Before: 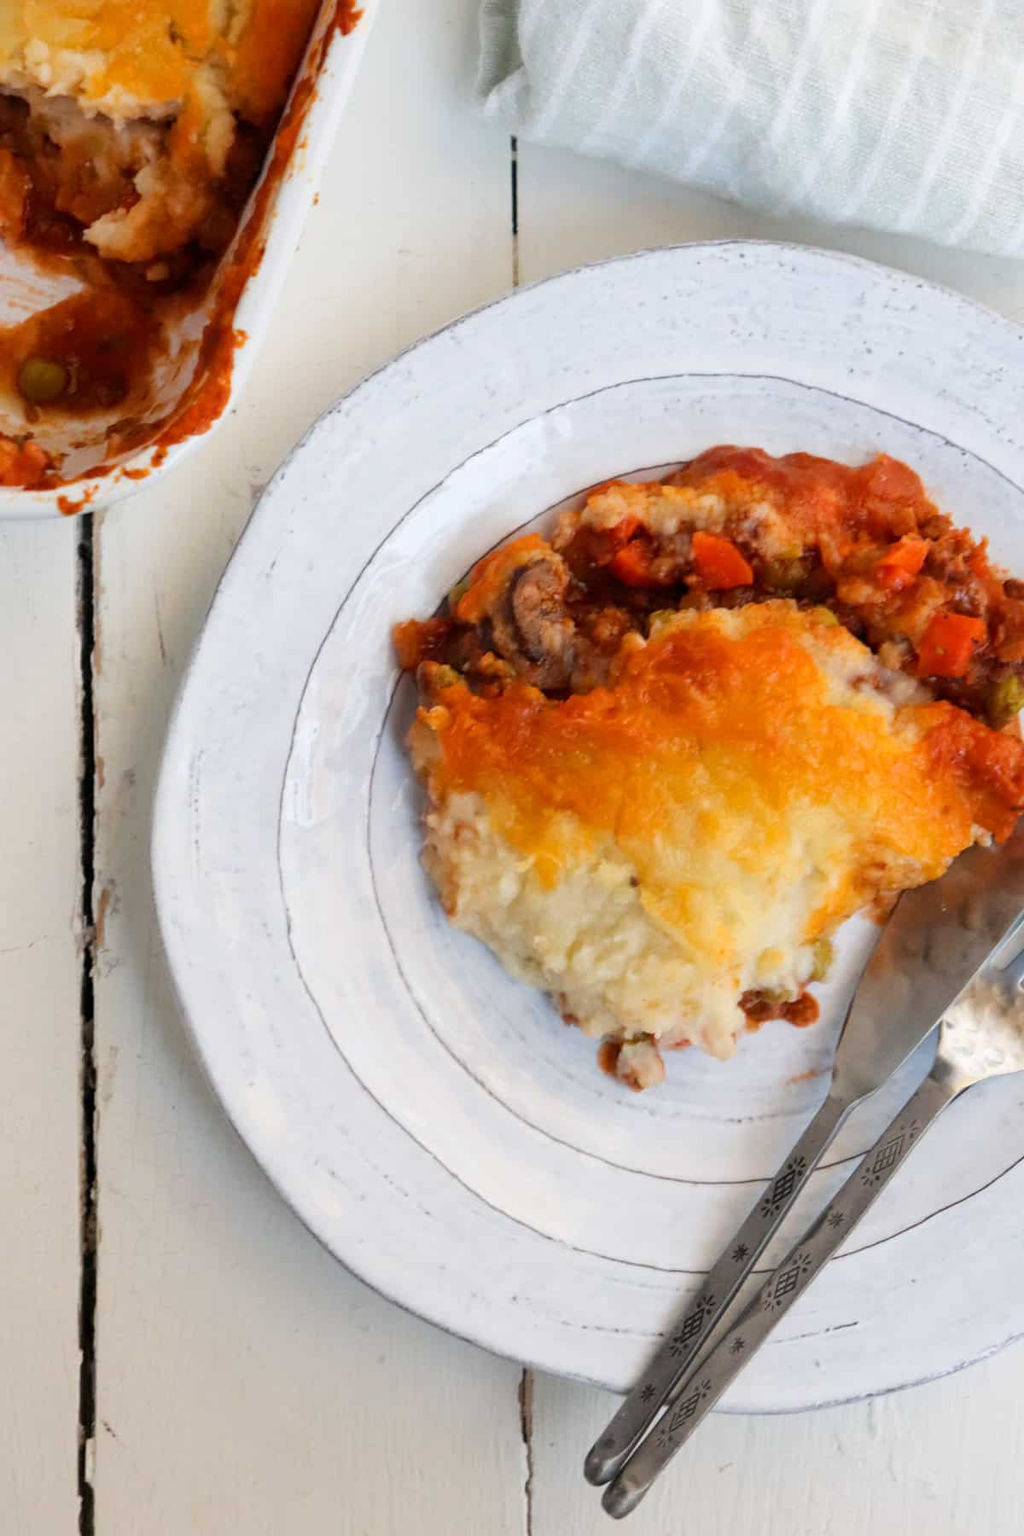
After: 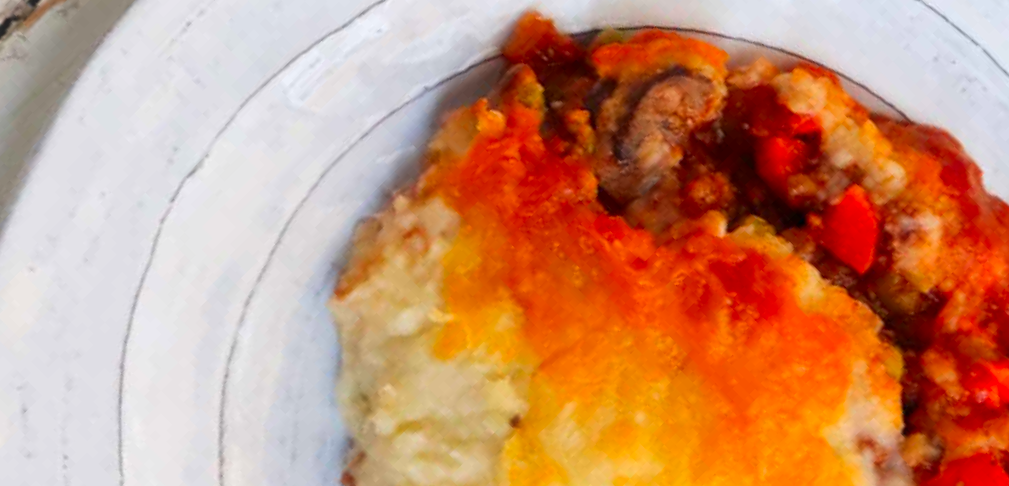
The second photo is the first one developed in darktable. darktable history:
haze removal: strength -0.1, compatibility mode true, adaptive false
crop and rotate: angle -45.36°, top 16.785%, right 0.966%, bottom 11.665%
color correction: highlights b* 0.051, saturation 1.34
